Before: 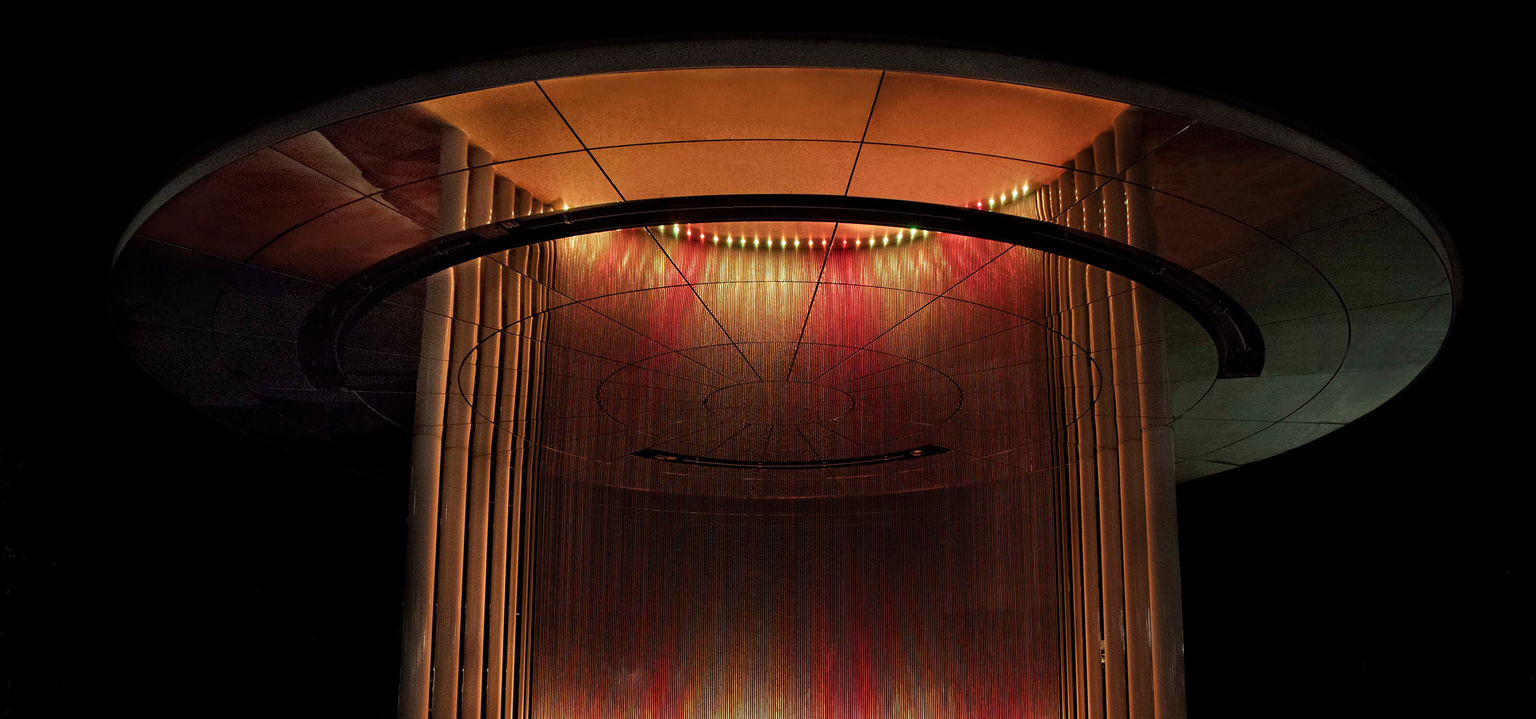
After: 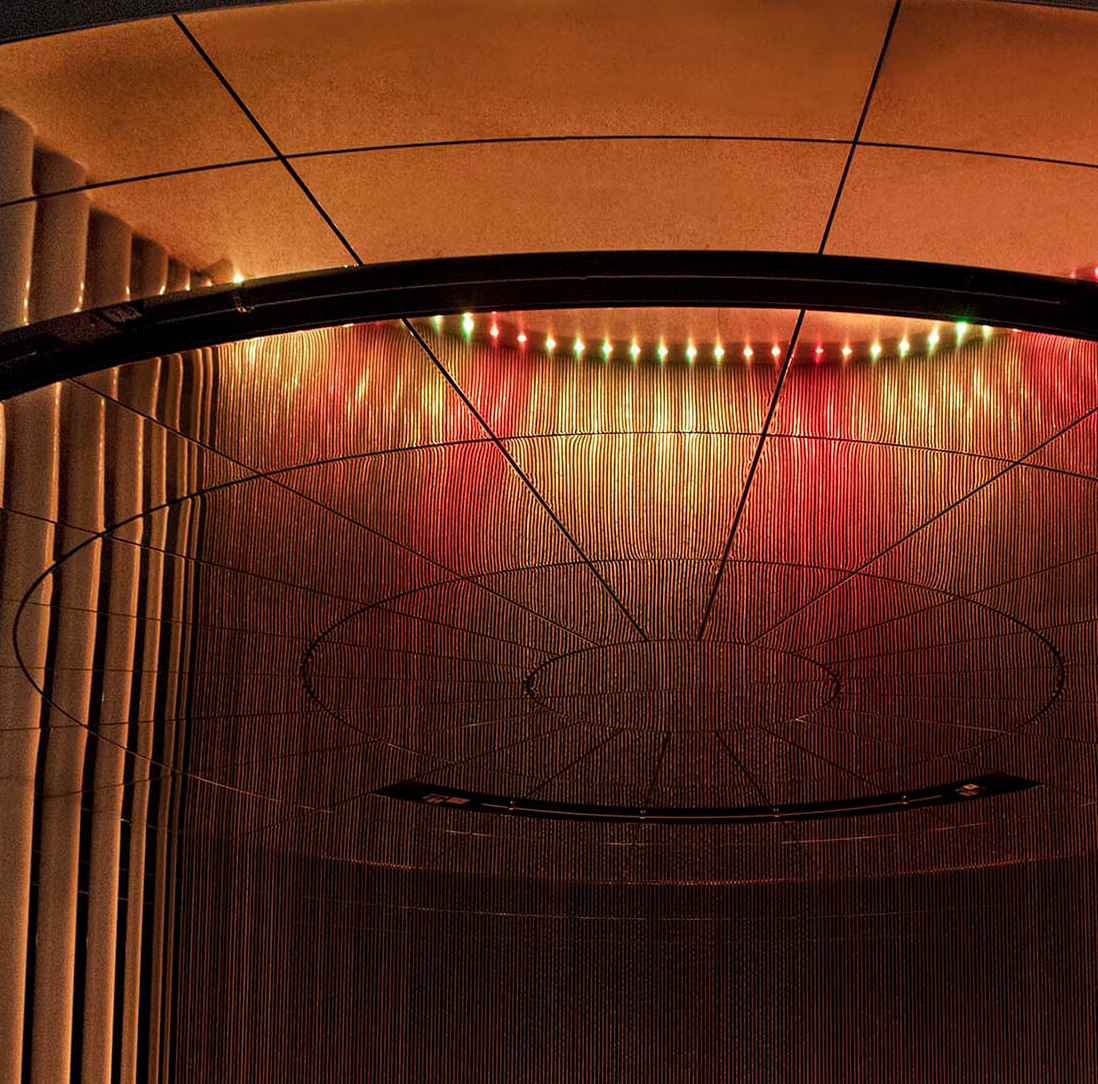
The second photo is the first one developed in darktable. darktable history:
crop and rotate: left 29.411%, top 10.309%, right 36.25%, bottom 17.281%
